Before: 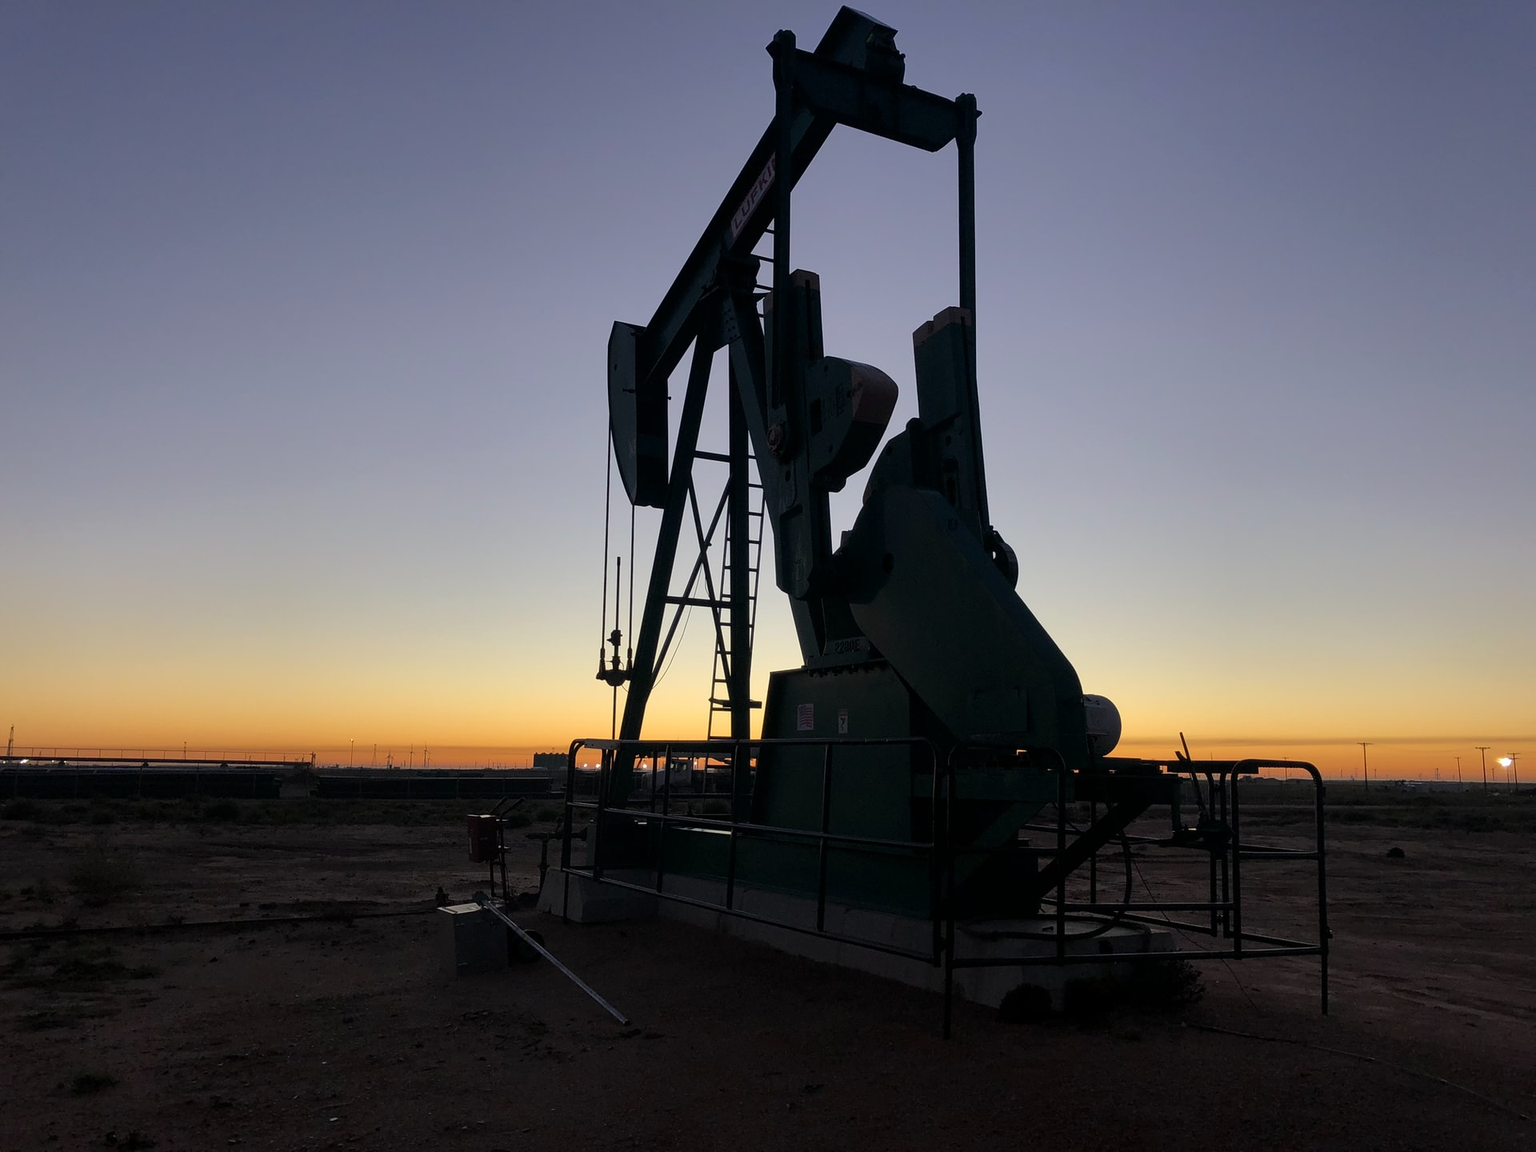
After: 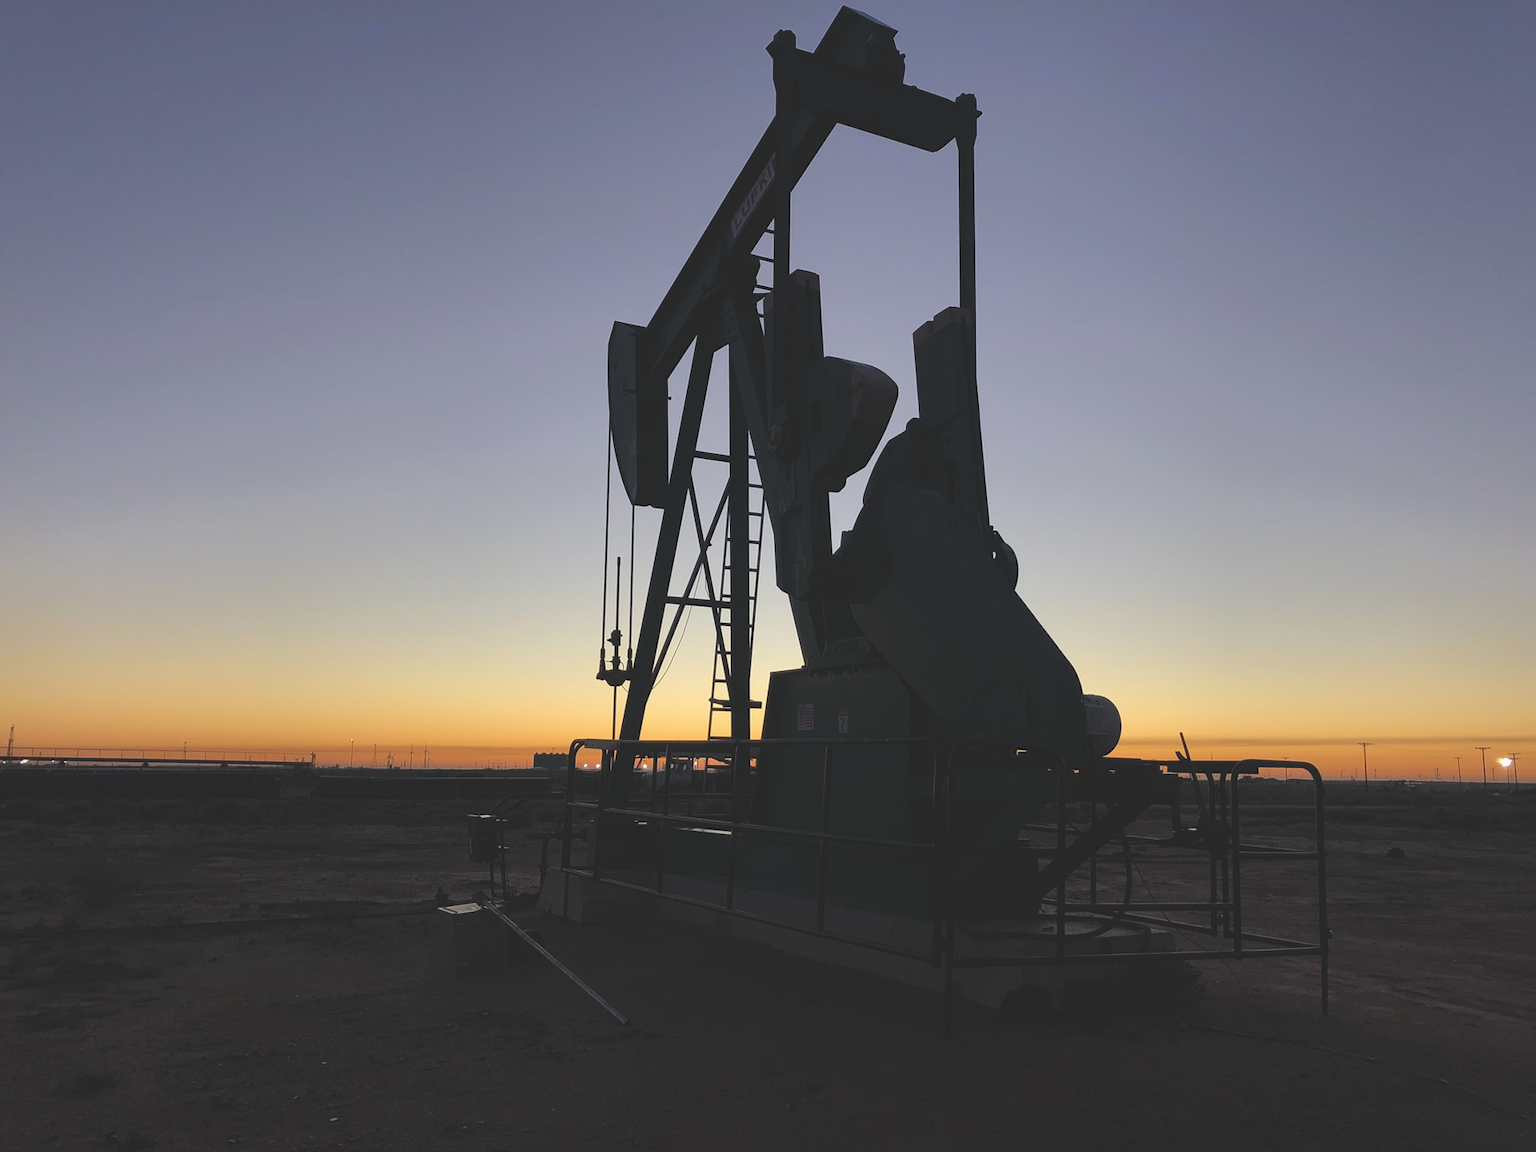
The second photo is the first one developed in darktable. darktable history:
exposure: black level correction -0.022, exposure -0.039 EV, compensate highlight preservation false
